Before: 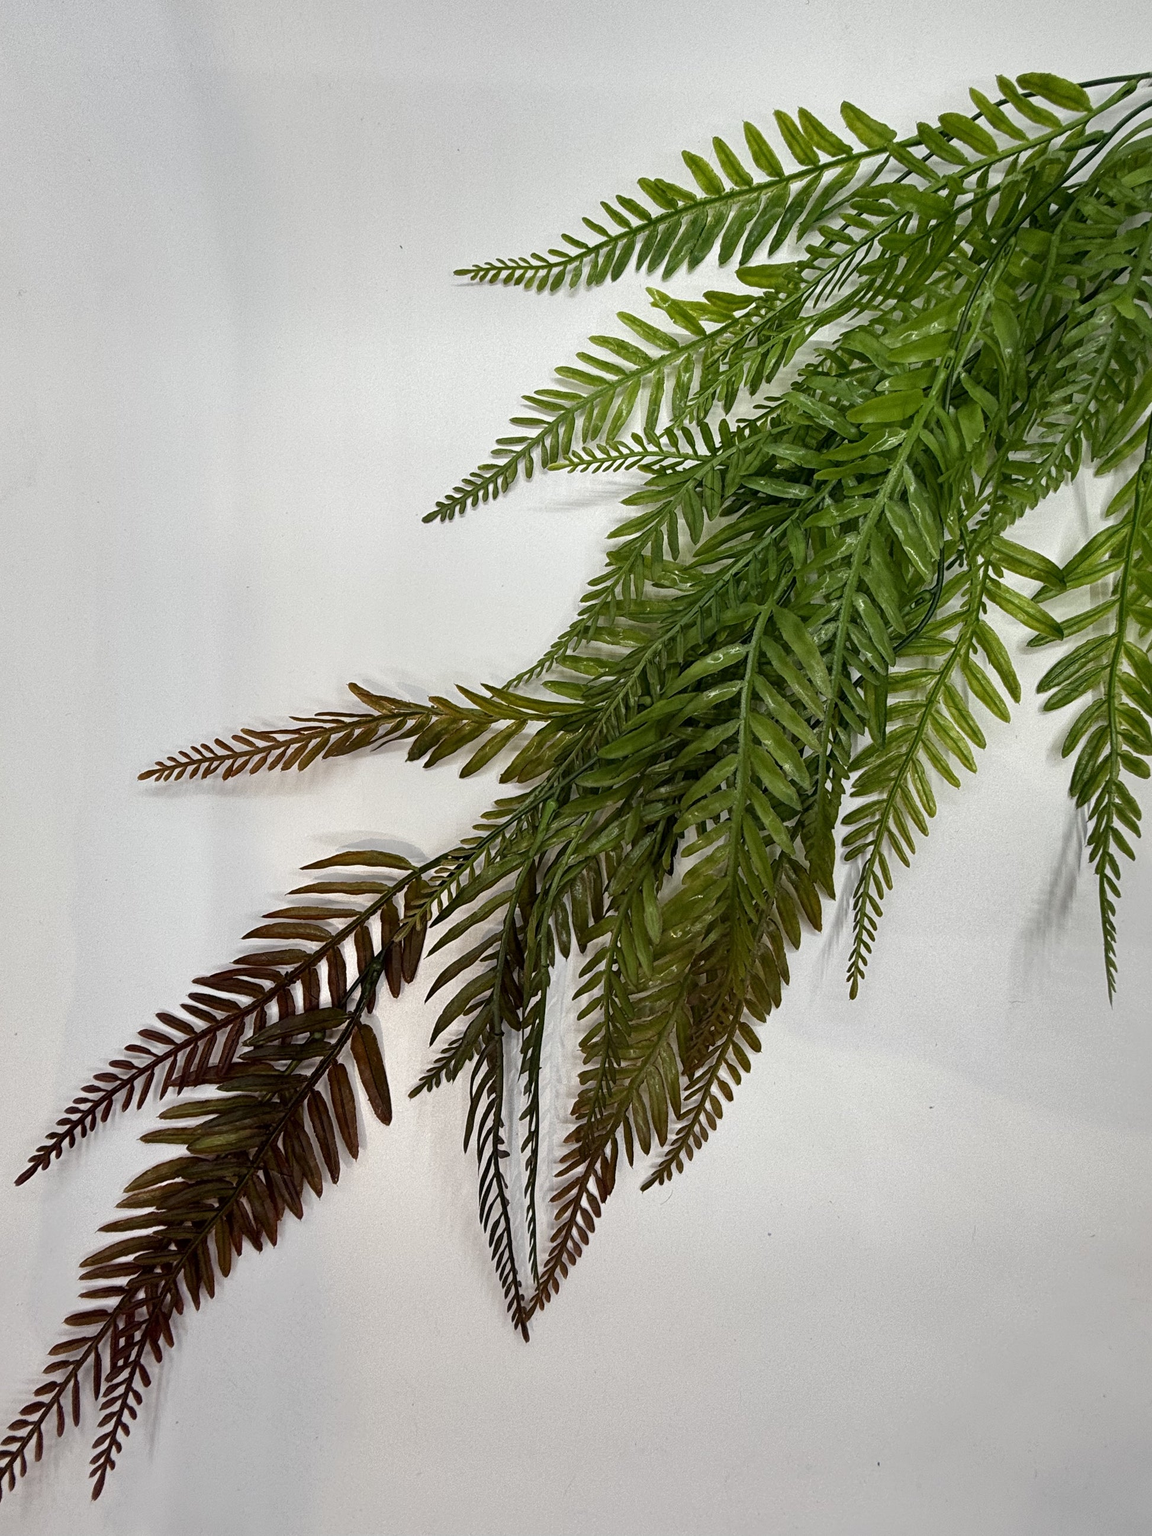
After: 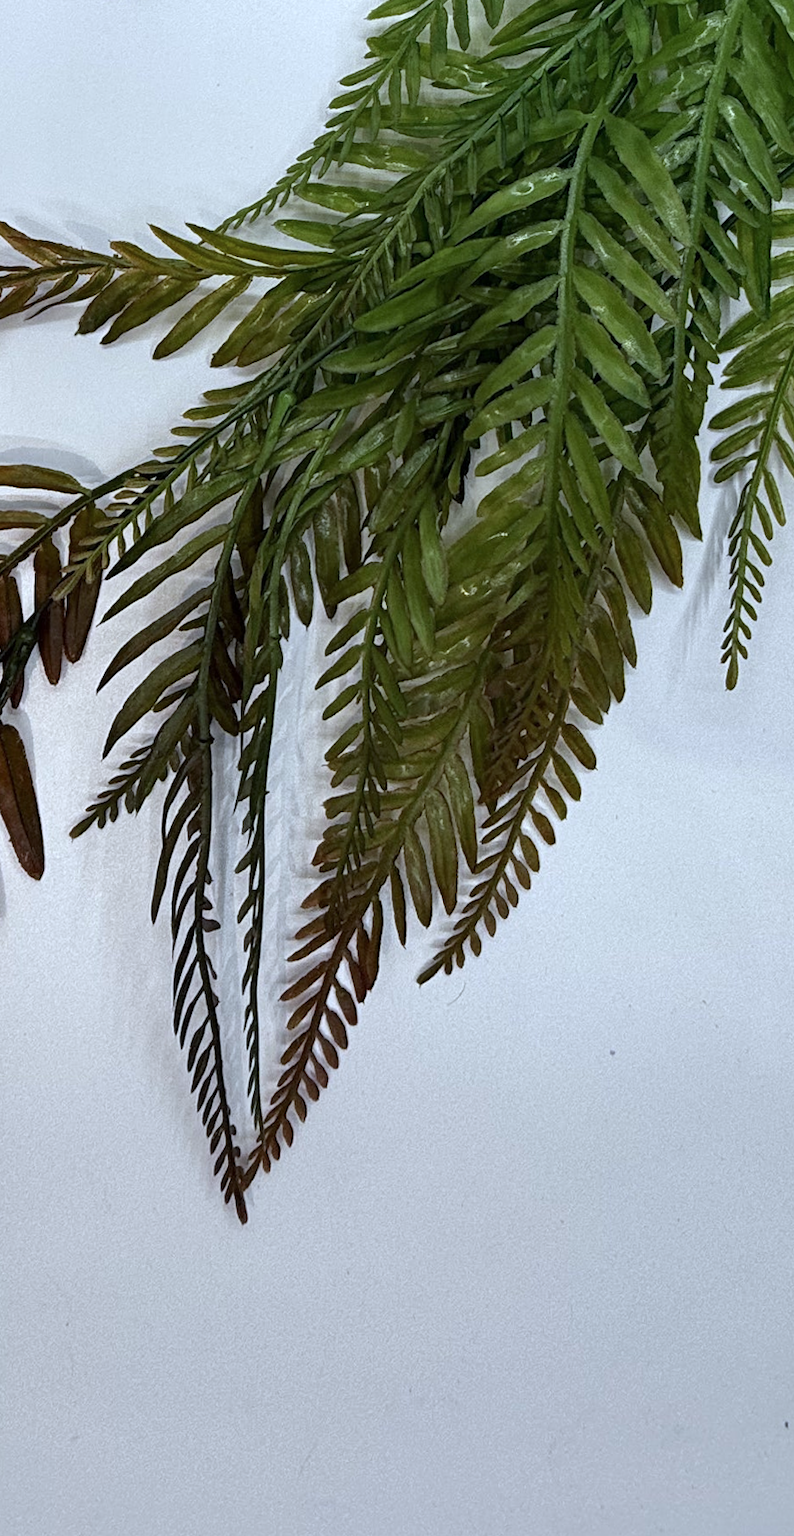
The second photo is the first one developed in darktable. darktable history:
color calibration: x 0.37, y 0.377, temperature 4289.93 K
exposure: exposure 0 EV, compensate highlight preservation false
crop and rotate: left 29.237%, top 31.152%, right 19.807%
rotate and perspective: rotation 0.215°, lens shift (vertical) -0.139, crop left 0.069, crop right 0.939, crop top 0.002, crop bottom 0.996
